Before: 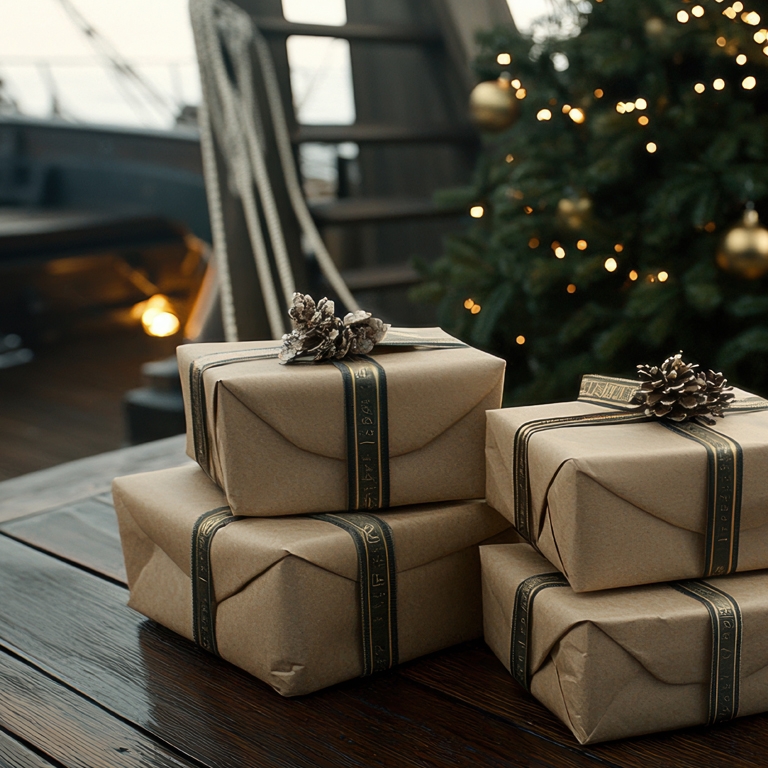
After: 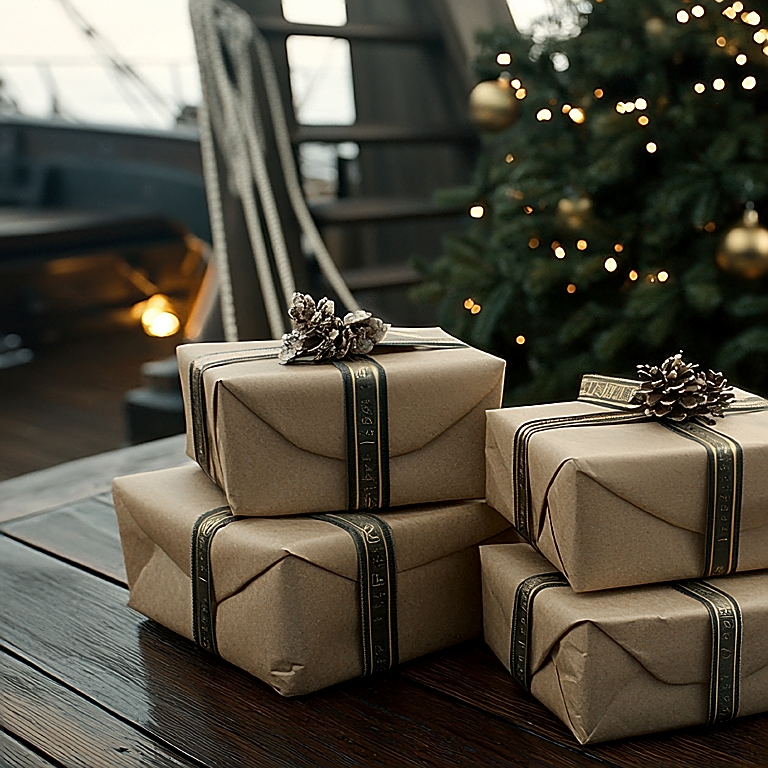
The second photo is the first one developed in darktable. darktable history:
local contrast: mode bilateral grid, contrast 20, coarseness 50, detail 120%, midtone range 0.2
sharpen: radius 1.4, amount 1.25, threshold 0.7
